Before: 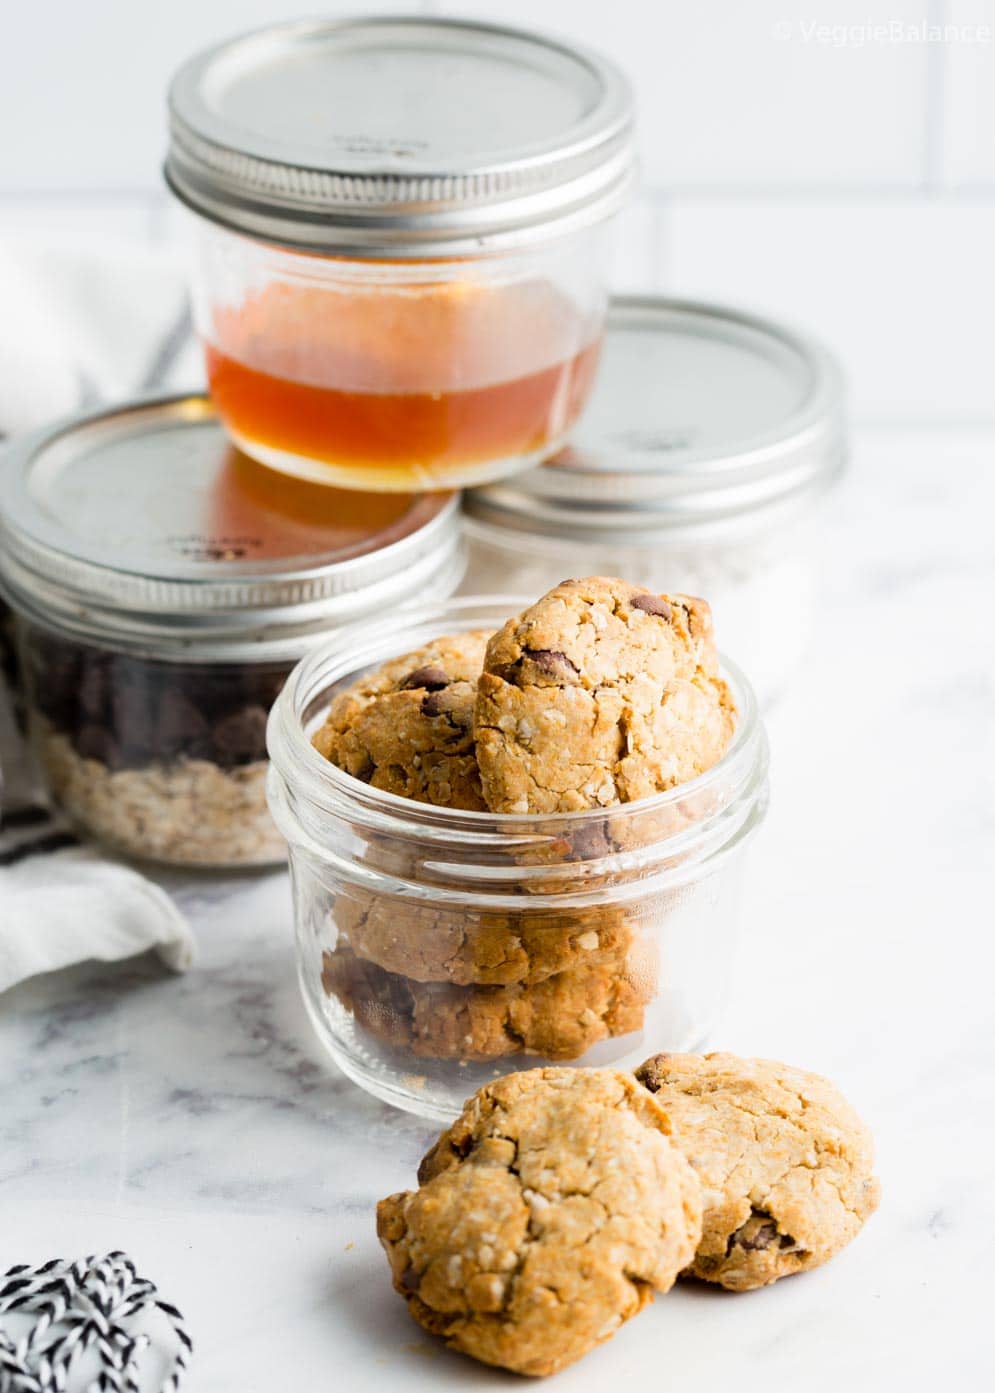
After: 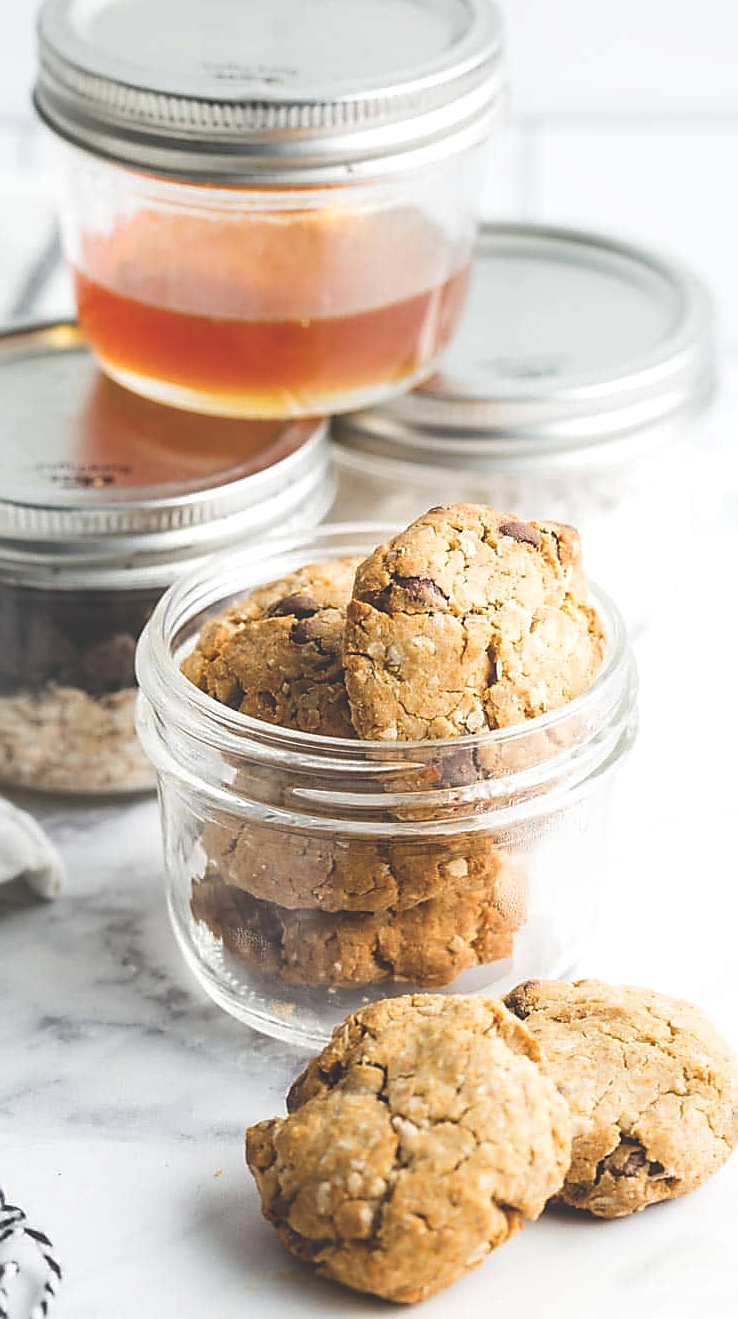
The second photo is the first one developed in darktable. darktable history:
local contrast: on, module defaults
exposure: black level correction -0.039, exposure 0.064 EV, compensate exposure bias true, compensate highlight preservation false
crop and rotate: left 13.169%, top 5.255%, right 12.615%
sharpen: radius 1.396, amount 1.267, threshold 0.844
